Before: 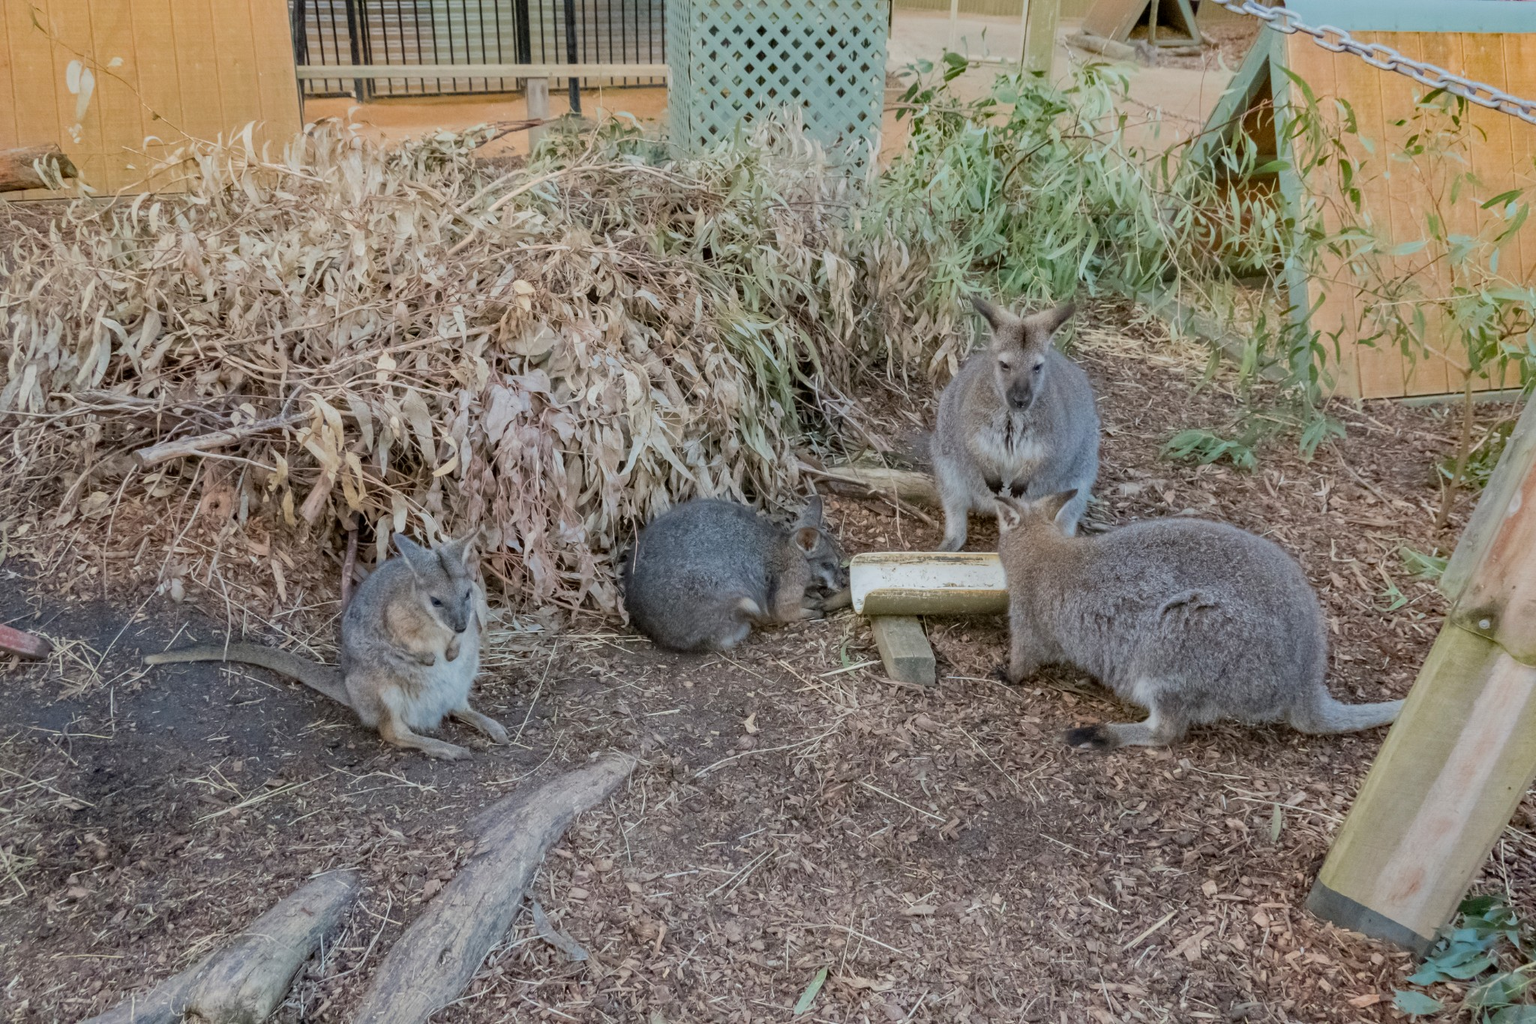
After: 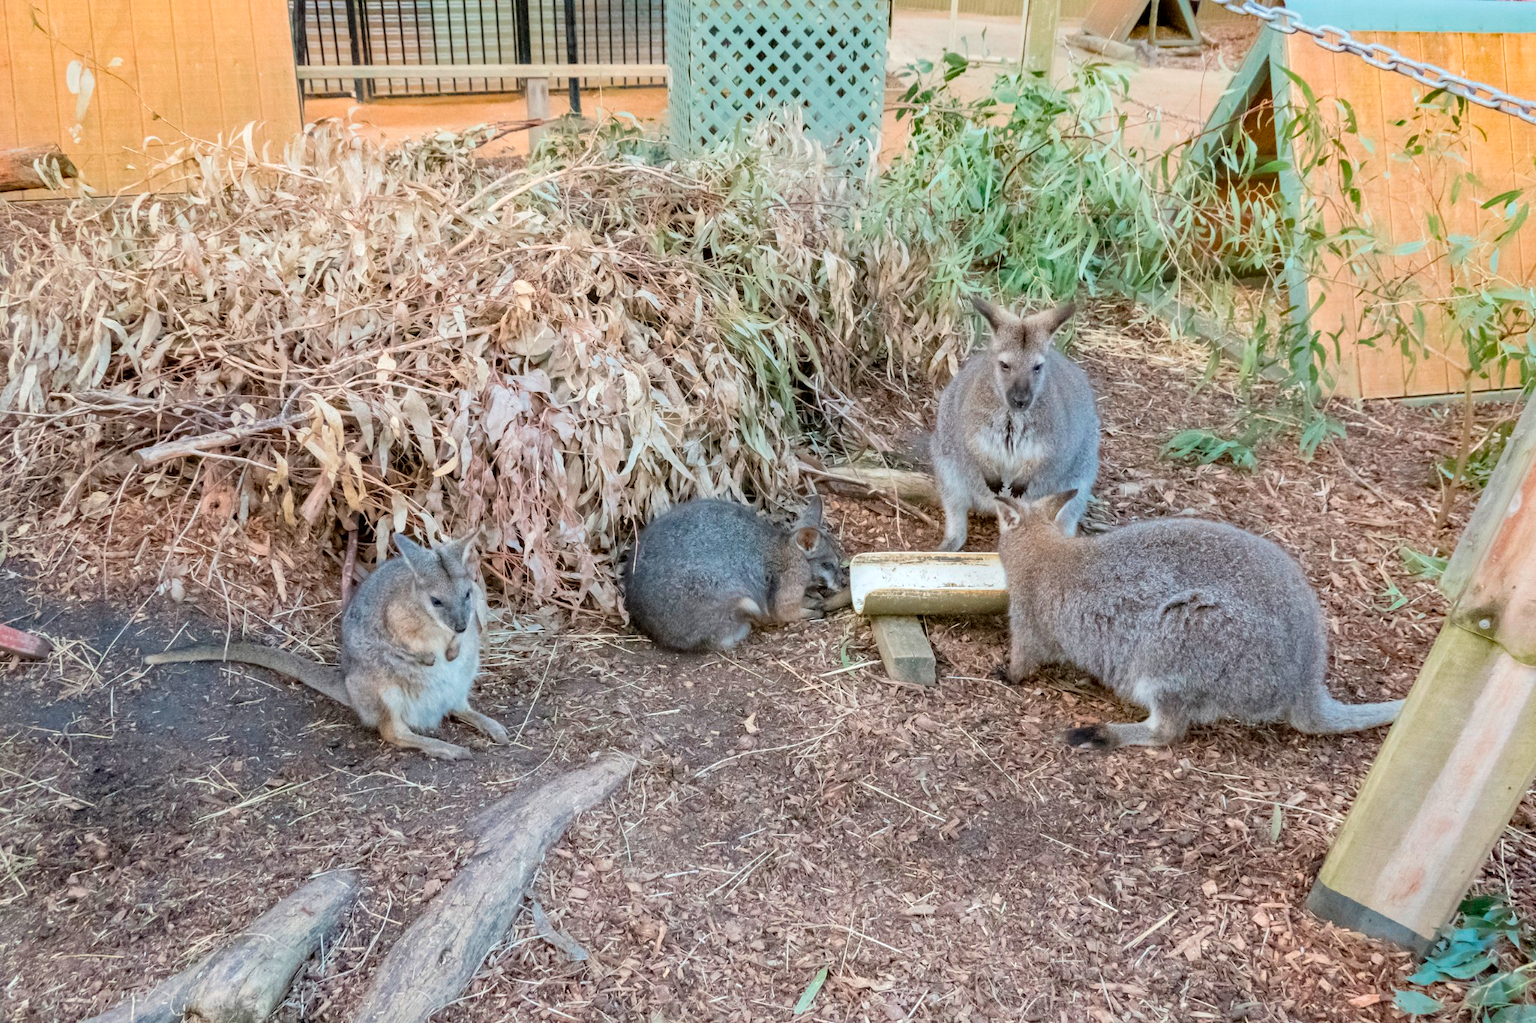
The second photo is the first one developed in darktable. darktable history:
exposure: exposure 0.576 EV, compensate highlight preservation false
